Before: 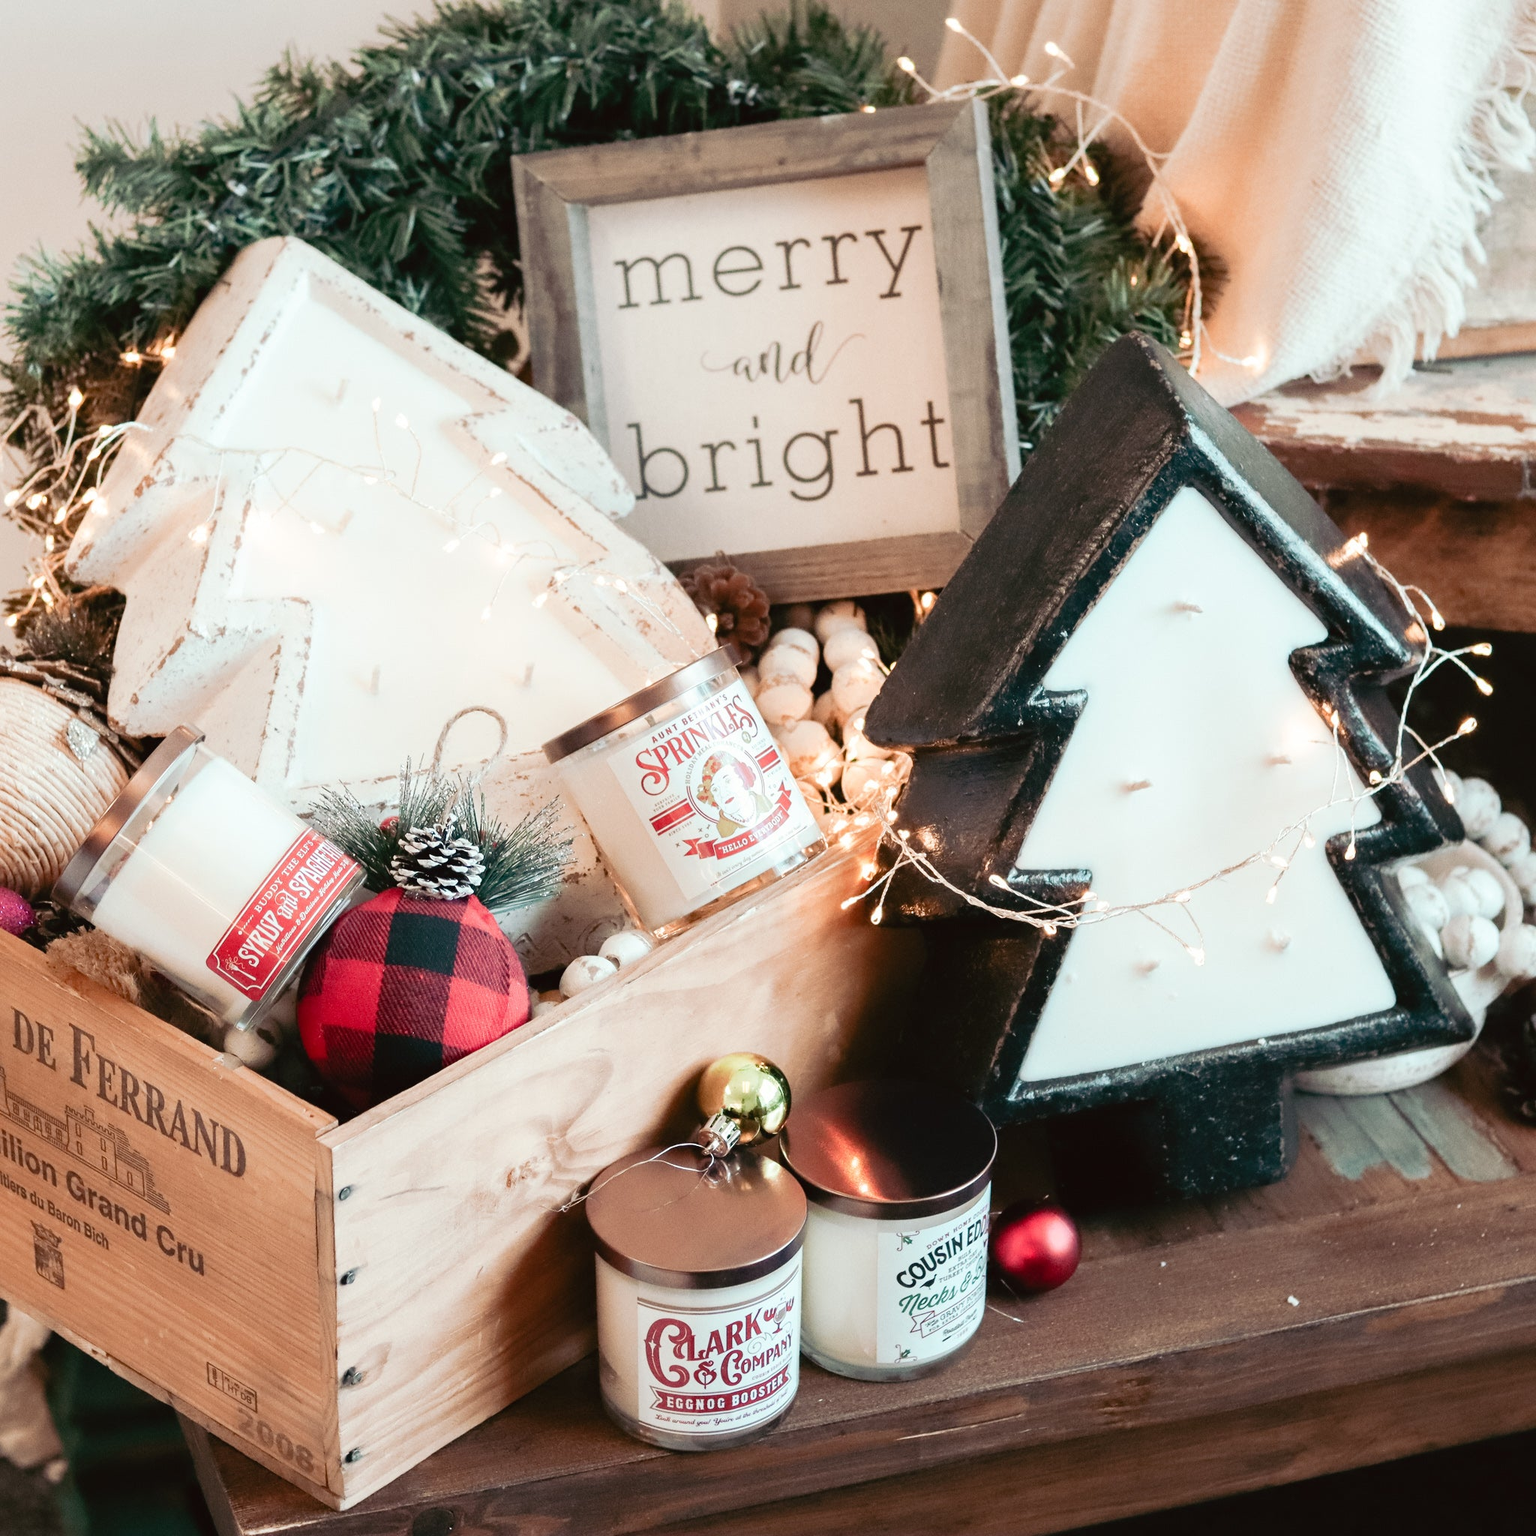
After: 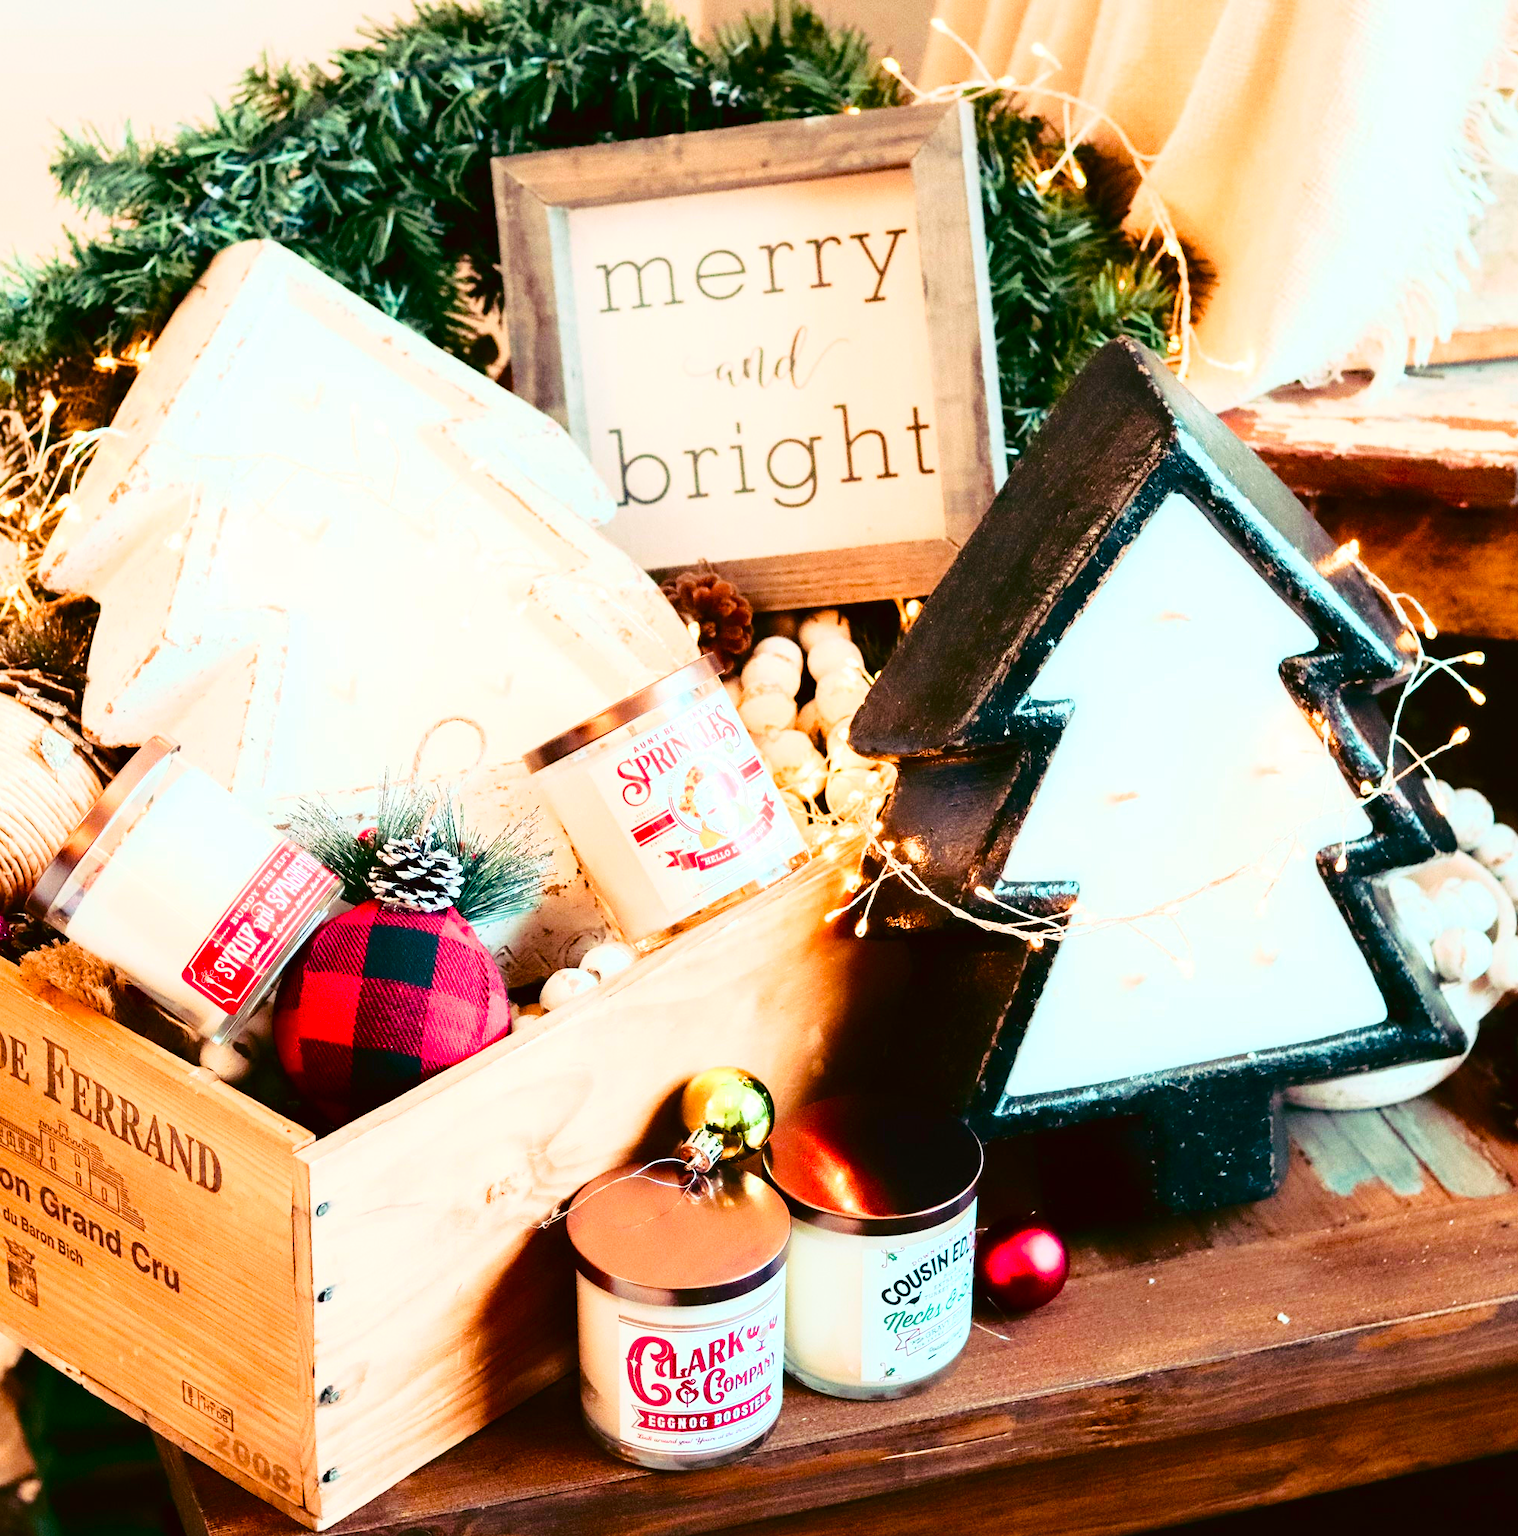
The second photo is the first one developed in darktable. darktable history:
base curve: curves: ch0 [(0, 0) (0.032, 0.037) (0.105, 0.228) (0.435, 0.76) (0.856, 0.983) (1, 1)]
crop and rotate: left 1.774%, right 0.633%, bottom 1.28%
contrast brightness saturation: contrast 0.13, brightness -0.05, saturation 0.16
color balance rgb: perceptual saturation grading › global saturation 20%, perceptual saturation grading › highlights -25%, perceptual saturation grading › shadows 50.52%, global vibrance 40.24%
